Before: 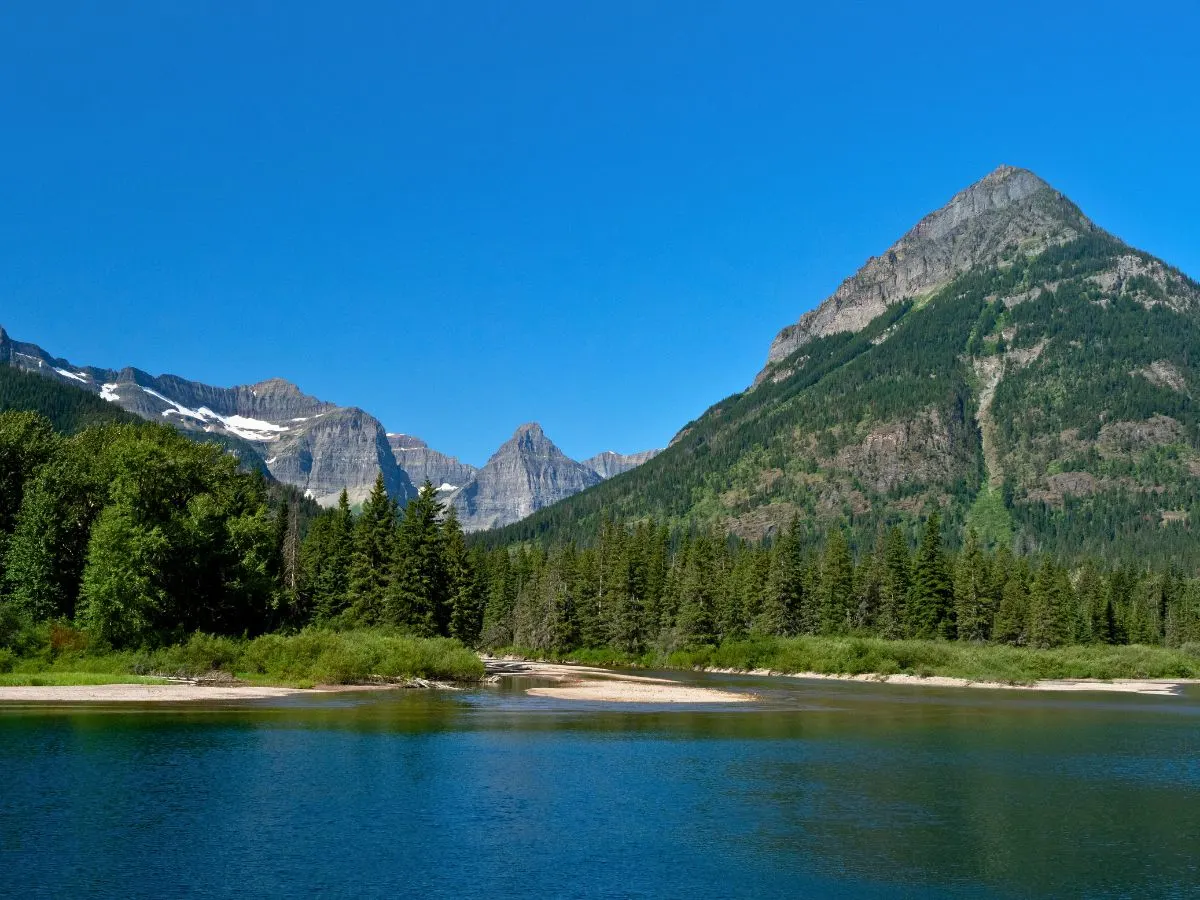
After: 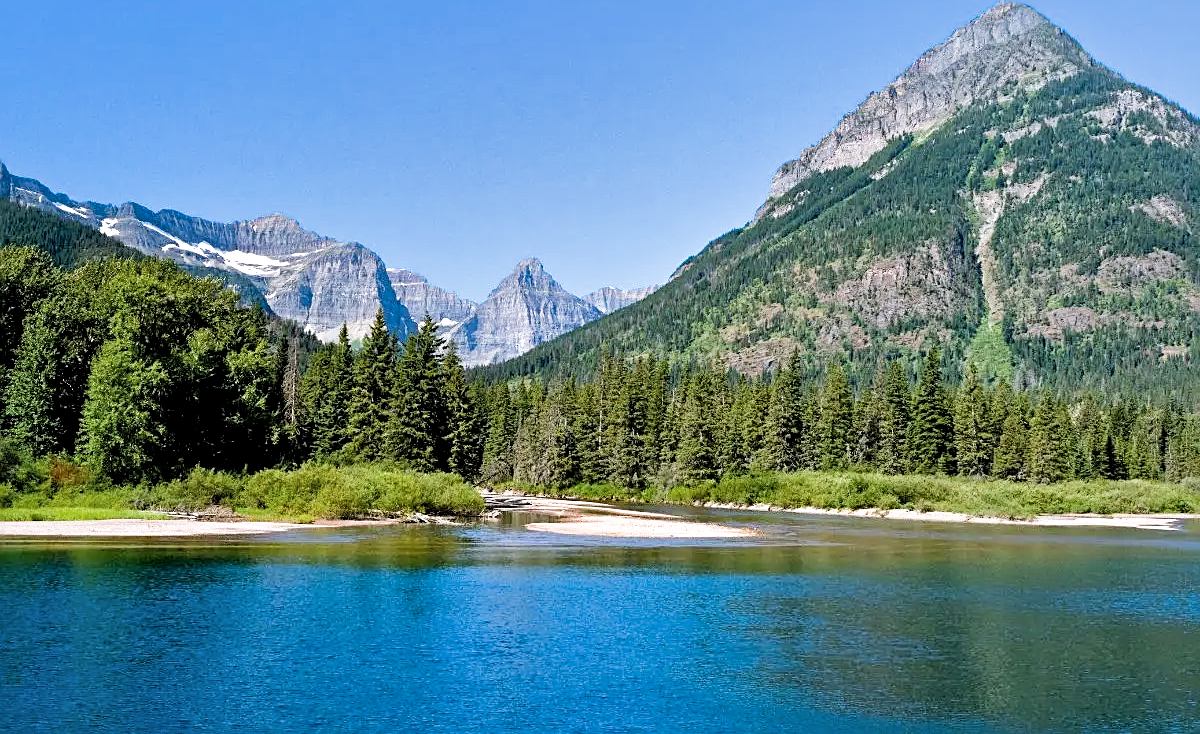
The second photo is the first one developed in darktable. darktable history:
local contrast: mode bilateral grid, contrast 21, coarseness 50, detail 120%, midtone range 0.2
exposure: black level correction 0, exposure 1.1 EV, compensate highlight preservation false
crop and rotate: top 18.416%
shadows and highlights: on, module defaults
sharpen: on, module defaults
filmic rgb: black relative exposure -5.11 EV, white relative exposure 3.56 EV, hardness 3.18, contrast 1.191, highlights saturation mix -48.6%
color calibration: output R [1.063, -0.012, -0.003, 0], output G [0, 1.022, 0.021, 0], output B [-0.079, 0.047, 1, 0], illuminant as shot in camera, x 0.362, y 0.384, temperature 4537.76 K
